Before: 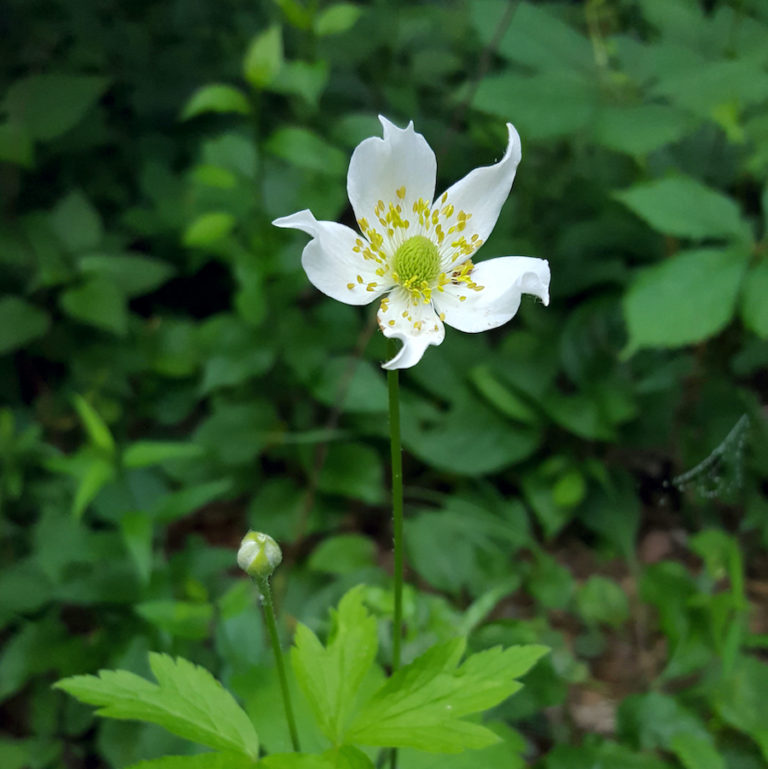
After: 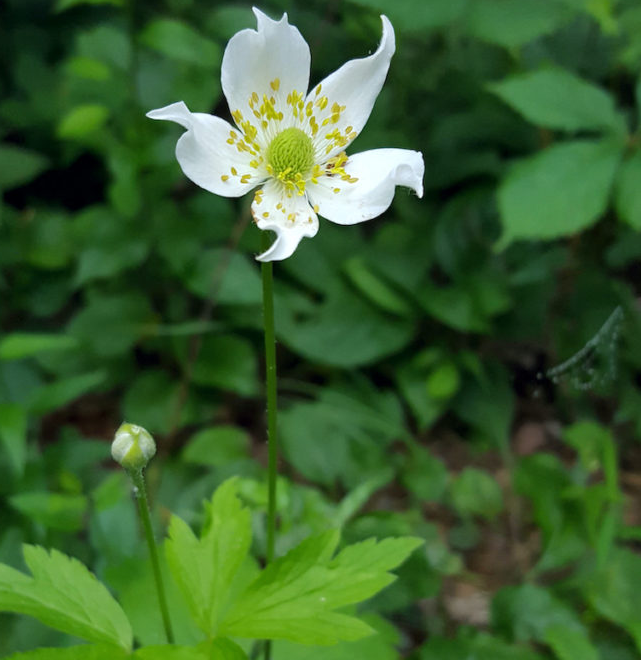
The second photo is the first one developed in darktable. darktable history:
crop: left 16.482%, top 14.078%
